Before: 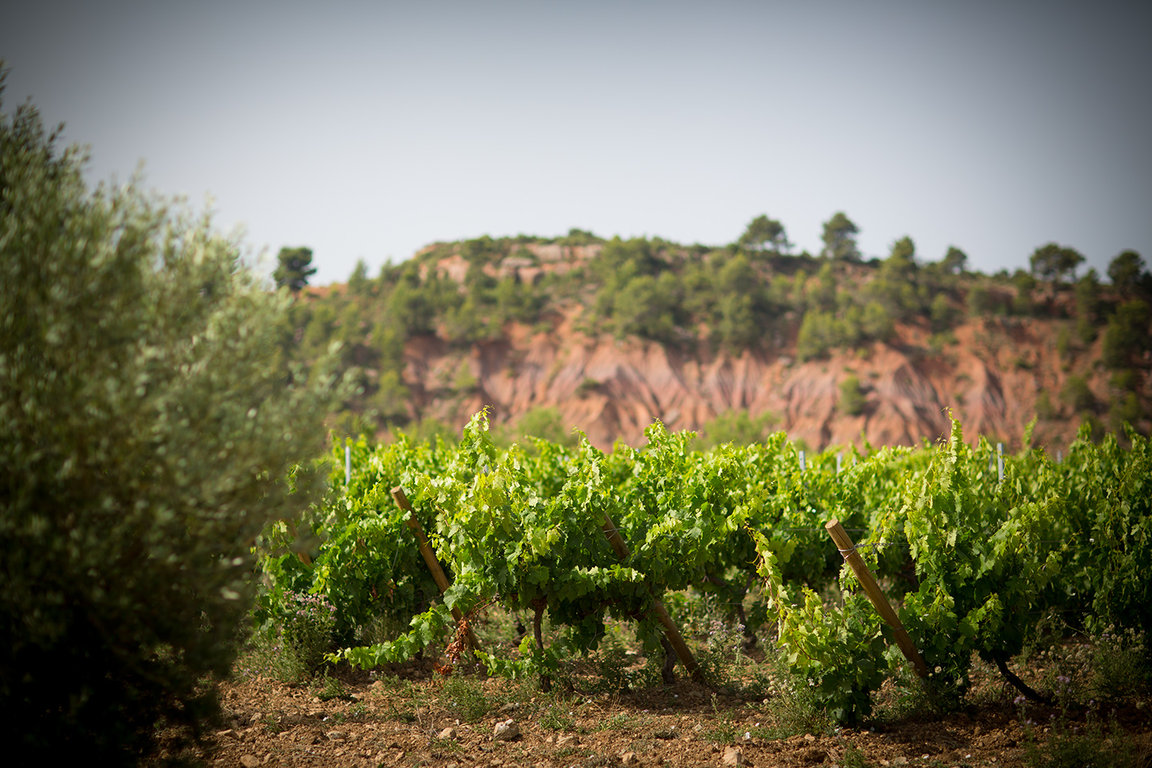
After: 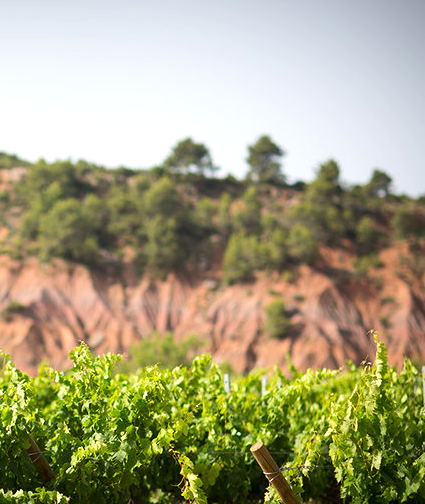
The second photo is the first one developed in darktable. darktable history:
tone equalizer: -8 EV -0.417 EV, -7 EV -0.389 EV, -6 EV -0.333 EV, -5 EV -0.222 EV, -3 EV 0.222 EV, -2 EV 0.333 EV, -1 EV 0.389 EV, +0 EV 0.417 EV, edges refinement/feathering 500, mask exposure compensation -1.57 EV, preserve details no
crop and rotate: left 49.936%, top 10.094%, right 13.136%, bottom 24.256%
